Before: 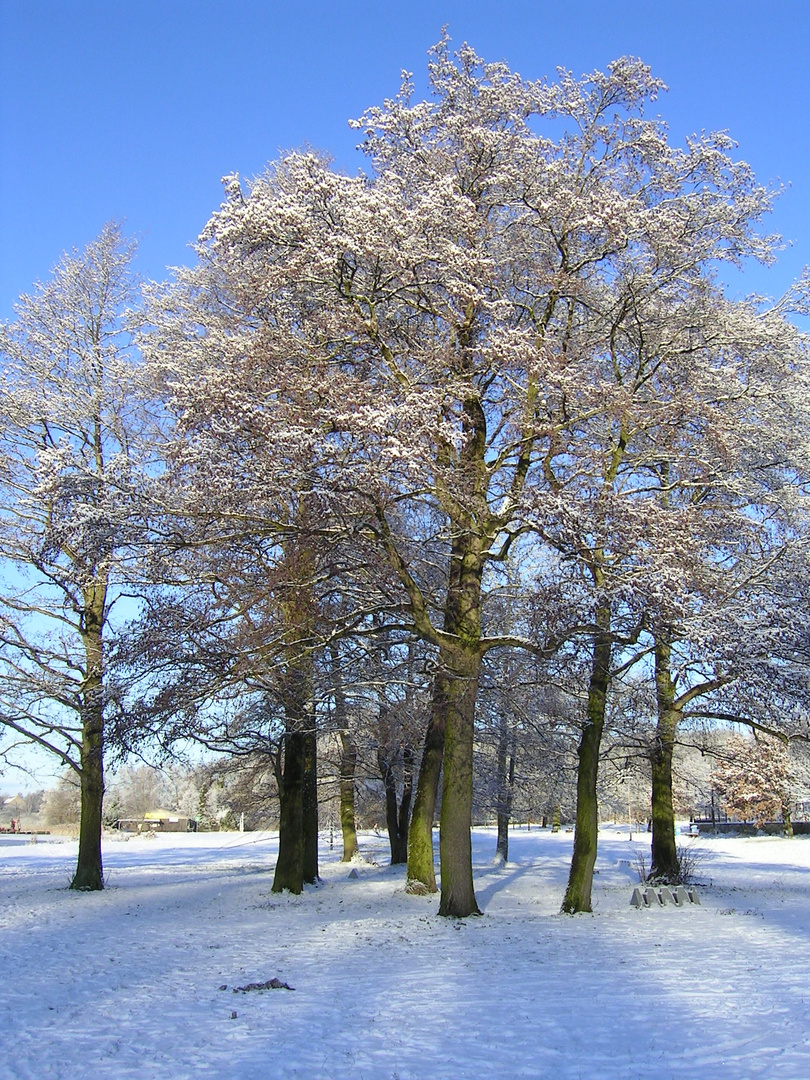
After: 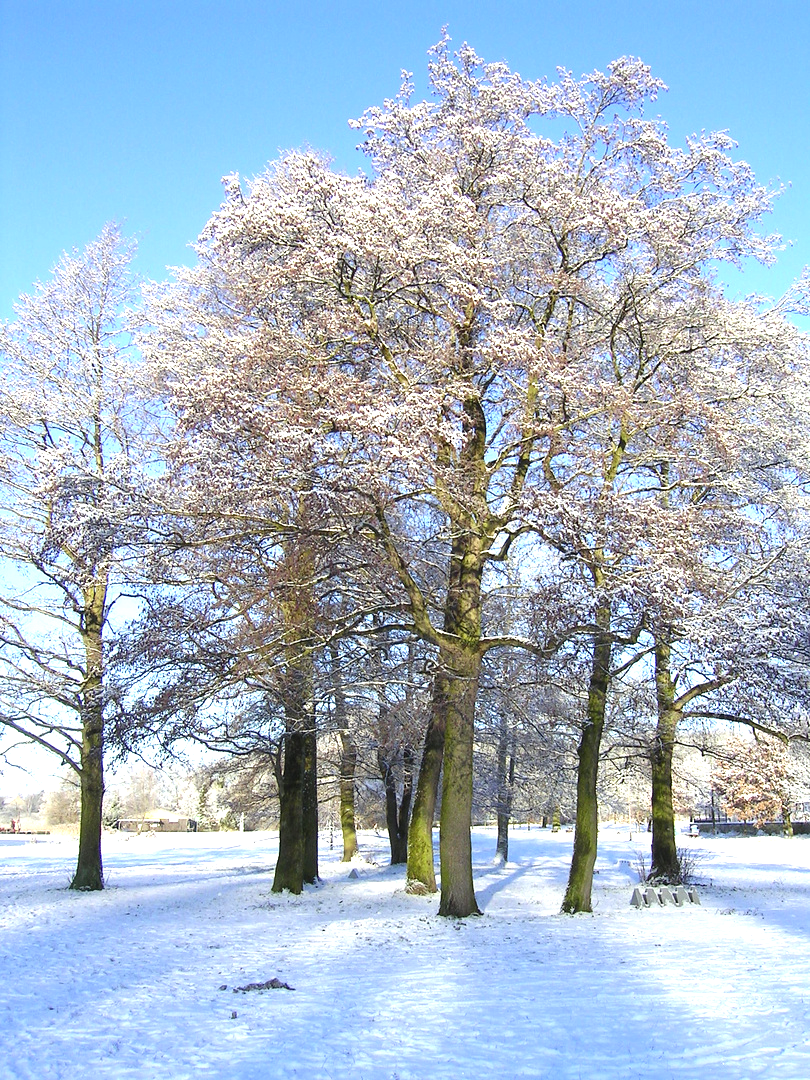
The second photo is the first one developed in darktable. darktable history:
exposure: black level correction 0, exposure 0.895 EV, compensate exposure bias true, compensate highlight preservation false
